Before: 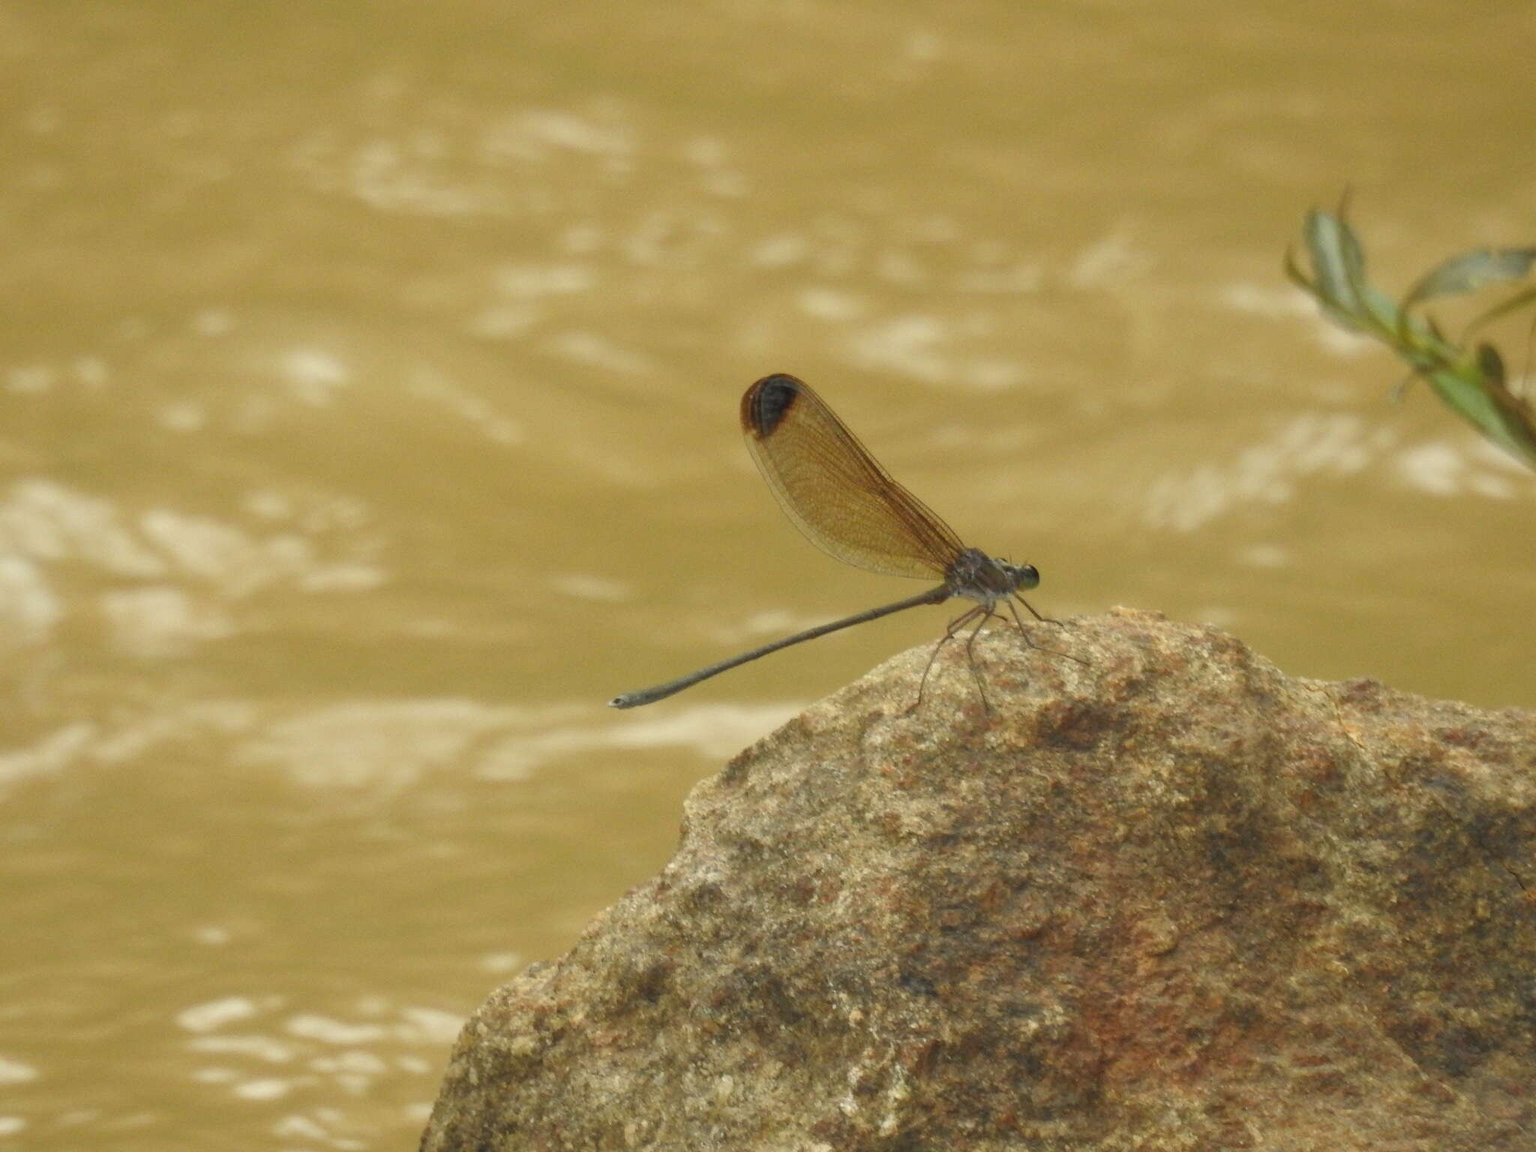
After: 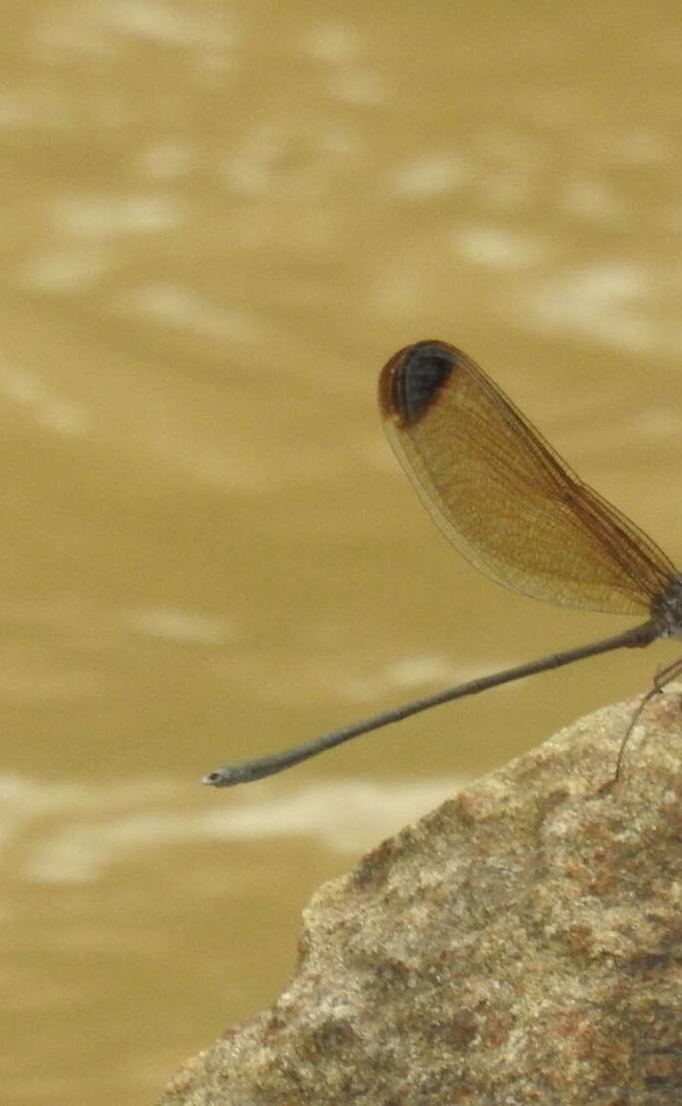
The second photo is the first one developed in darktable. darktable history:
crop and rotate: left 29.749%, top 10.315%, right 36.941%, bottom 17.667%
